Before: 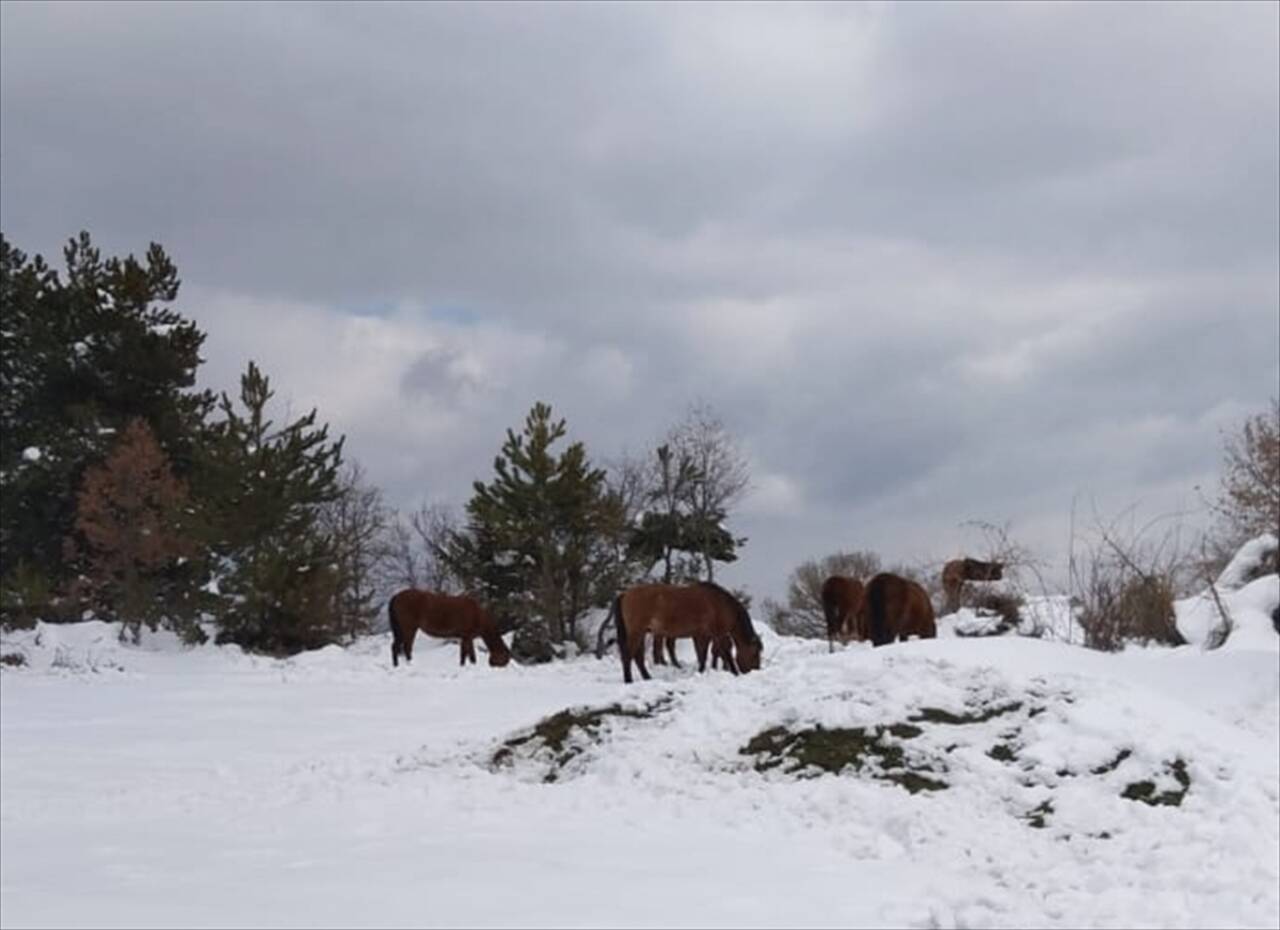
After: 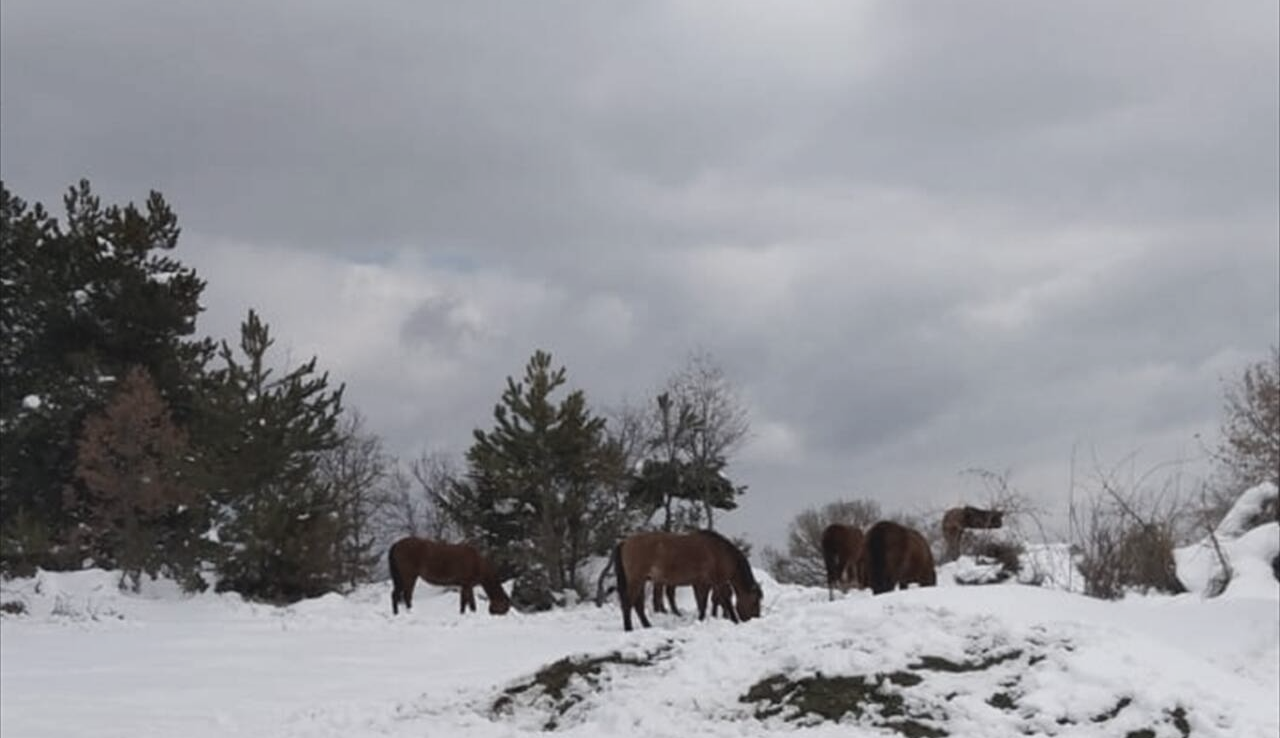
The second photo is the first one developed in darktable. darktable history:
crop and rotate: top 5.665%, bottom 14.915%
contrast brightness saturation: contrast -0.059, saturation -0.402
